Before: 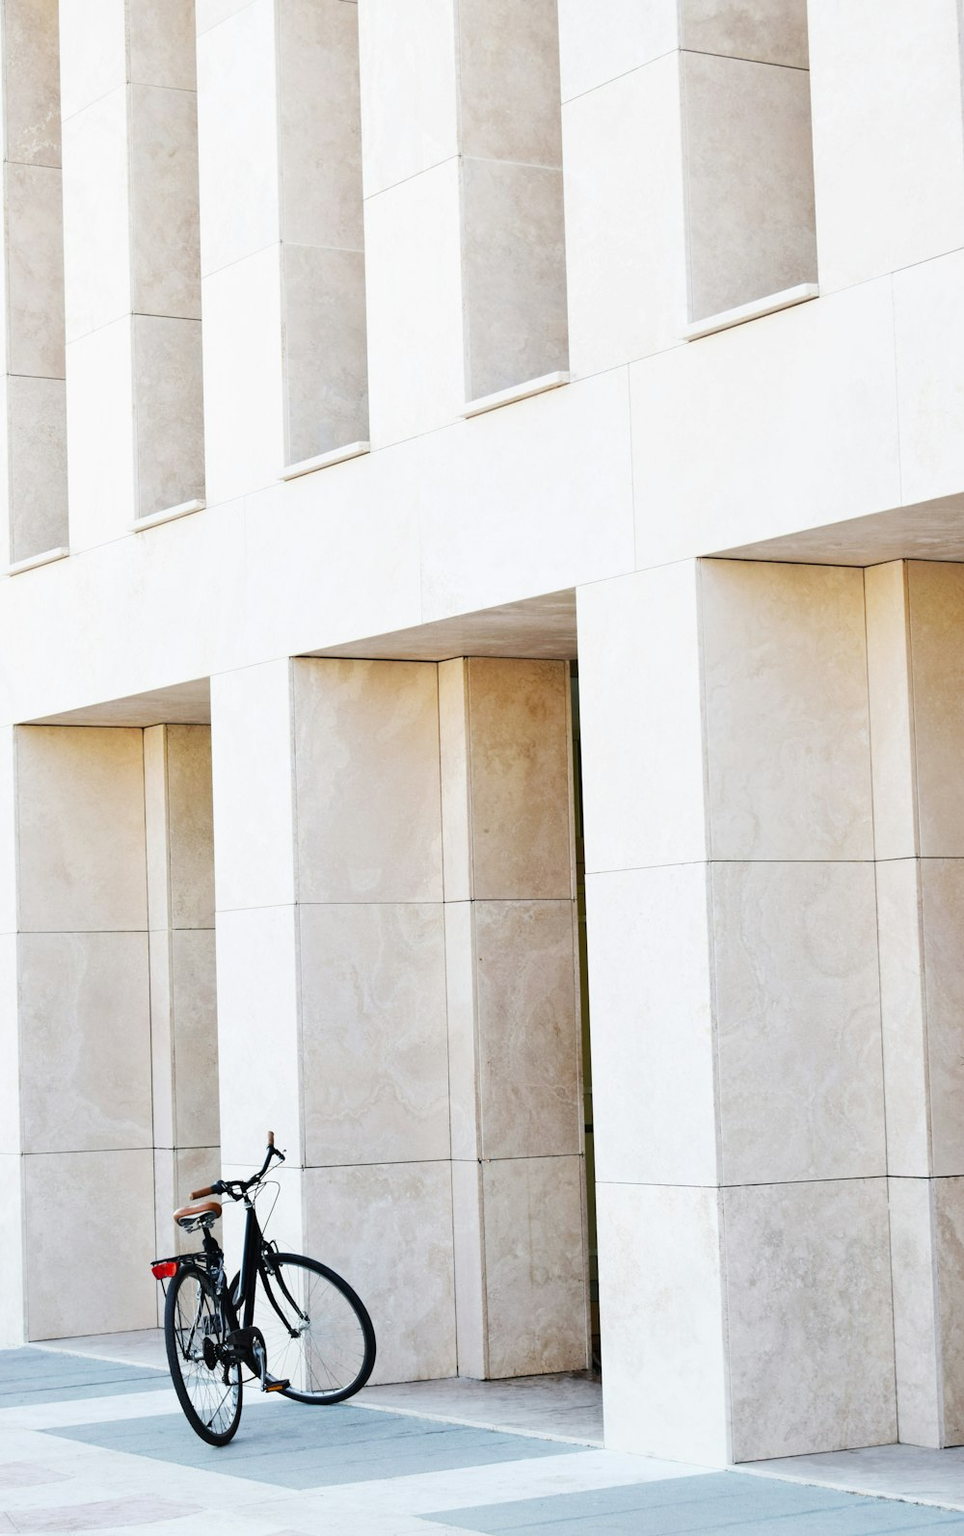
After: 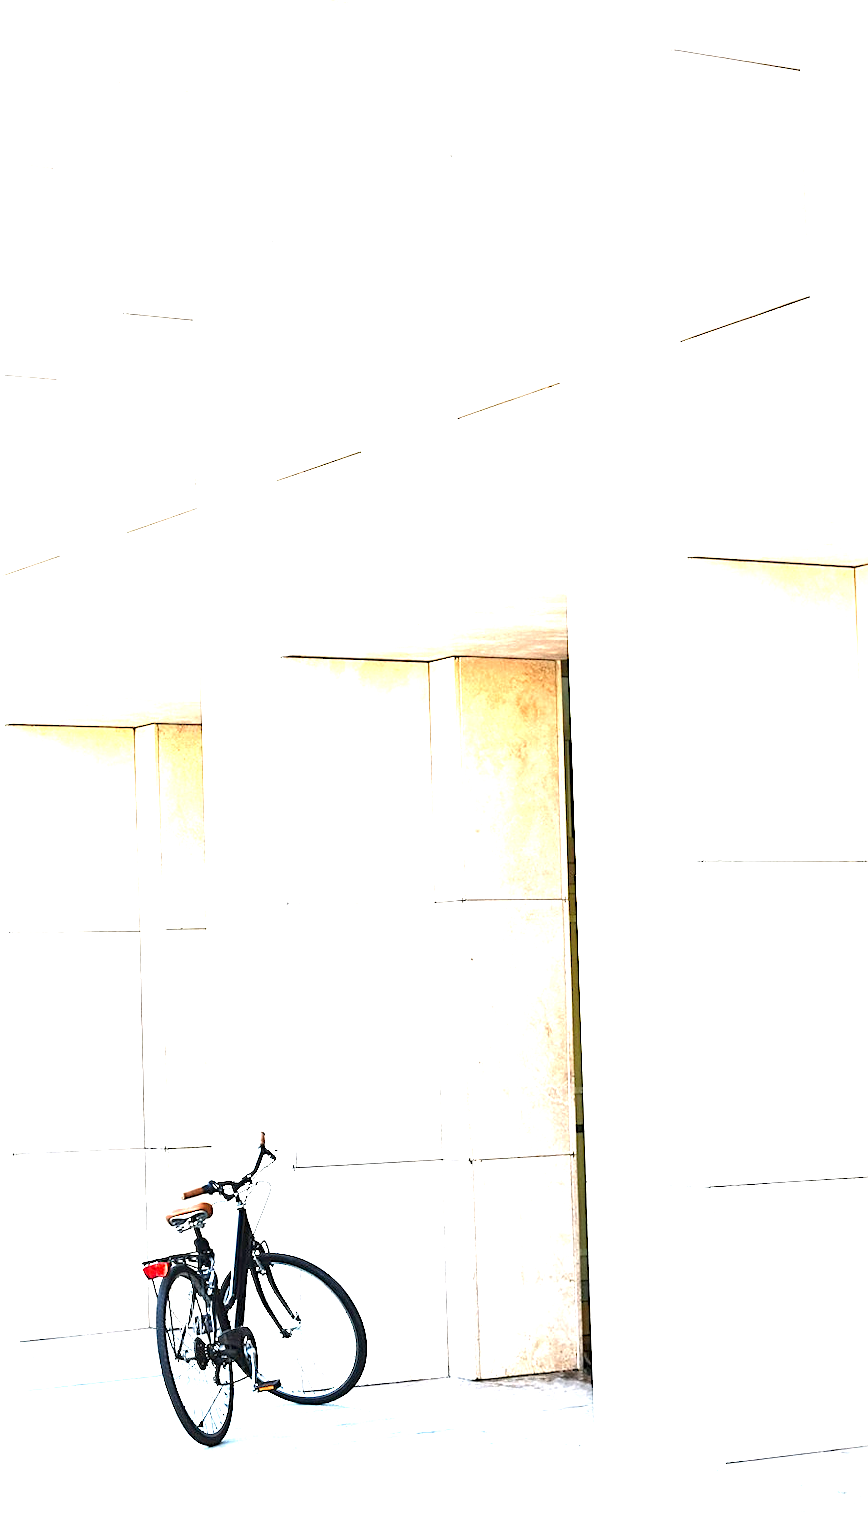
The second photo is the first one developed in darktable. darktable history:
crop and rotate: left 0.957%, right 8.861%
exposure: exposure 2.009 EV, compensate highlight preservation false
sharpen: amount 0.557
